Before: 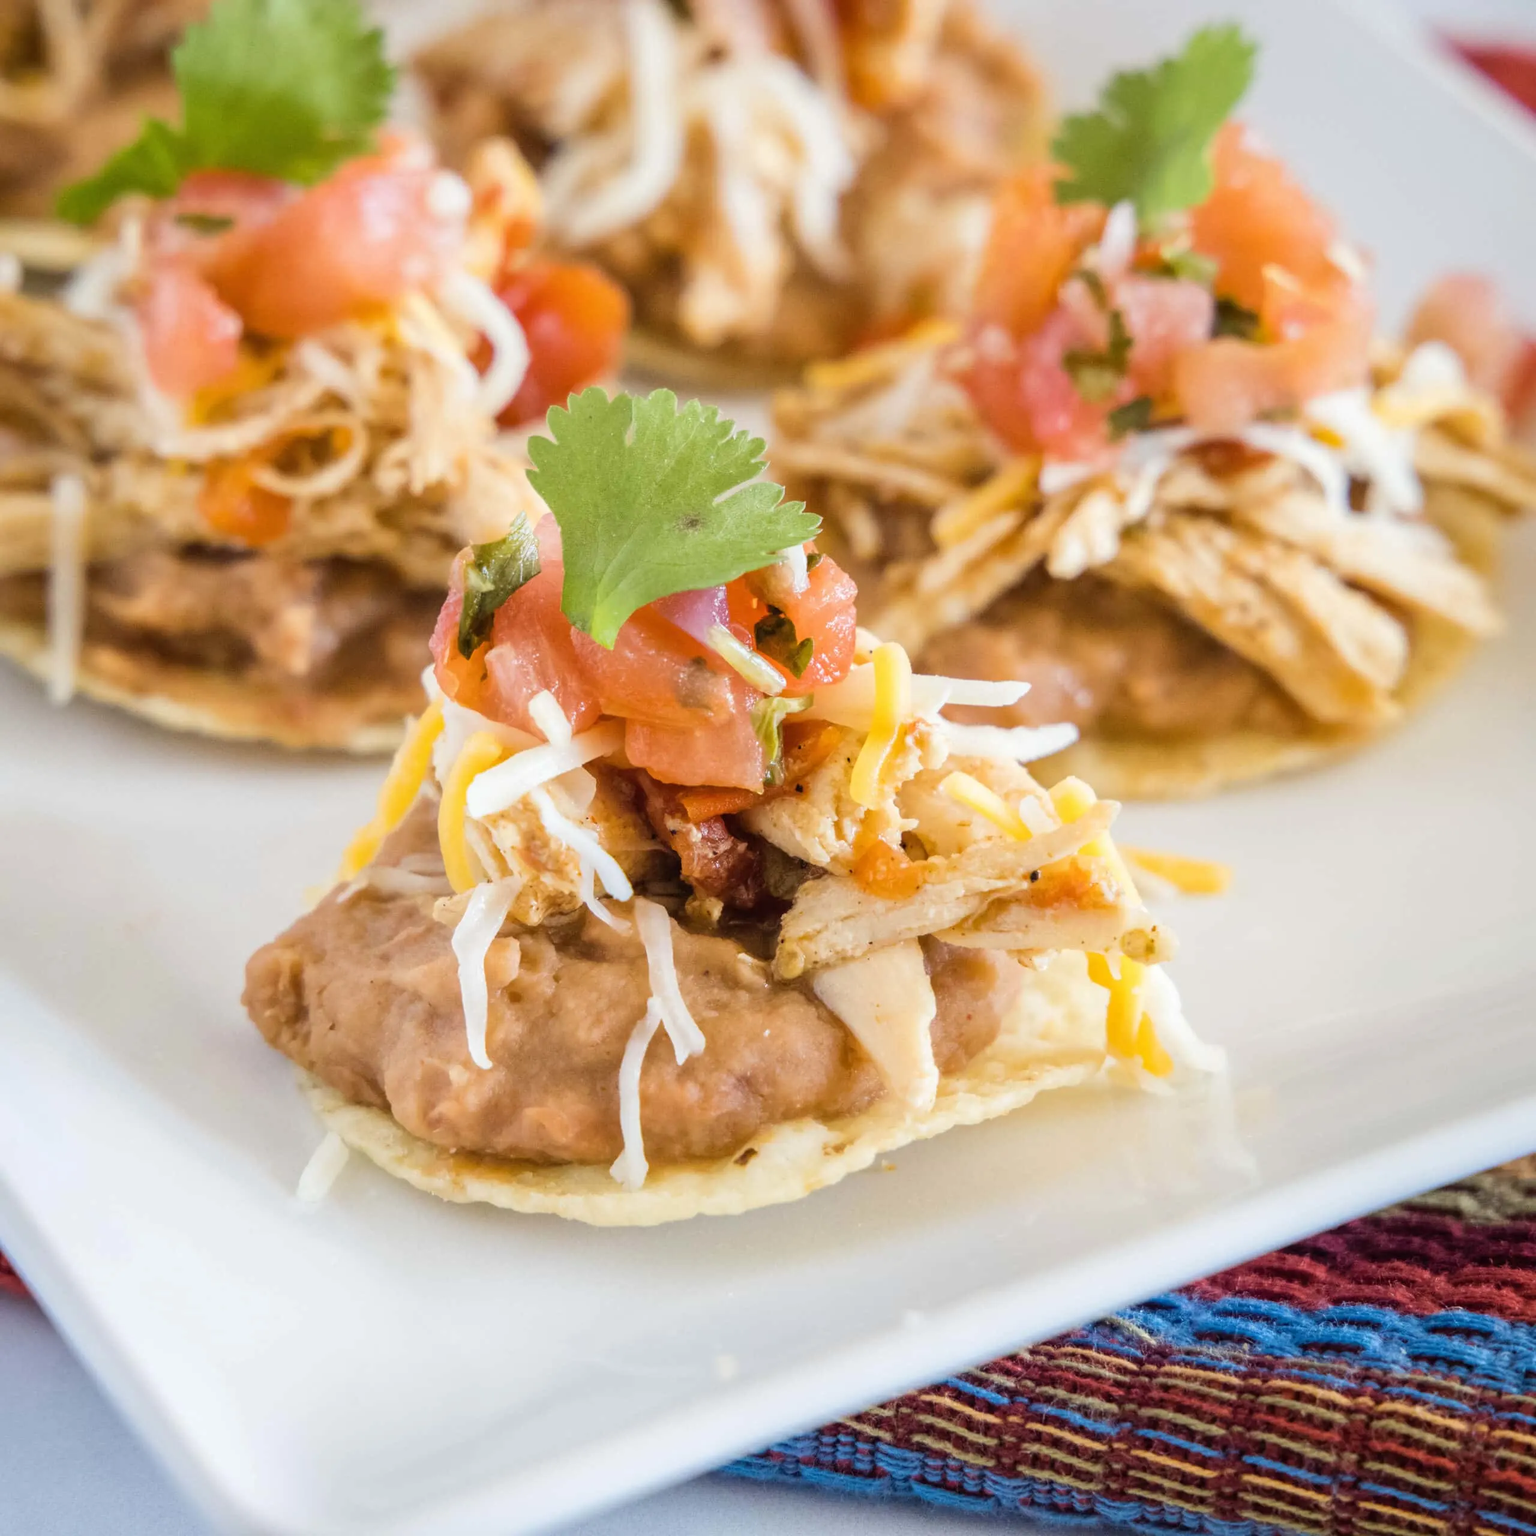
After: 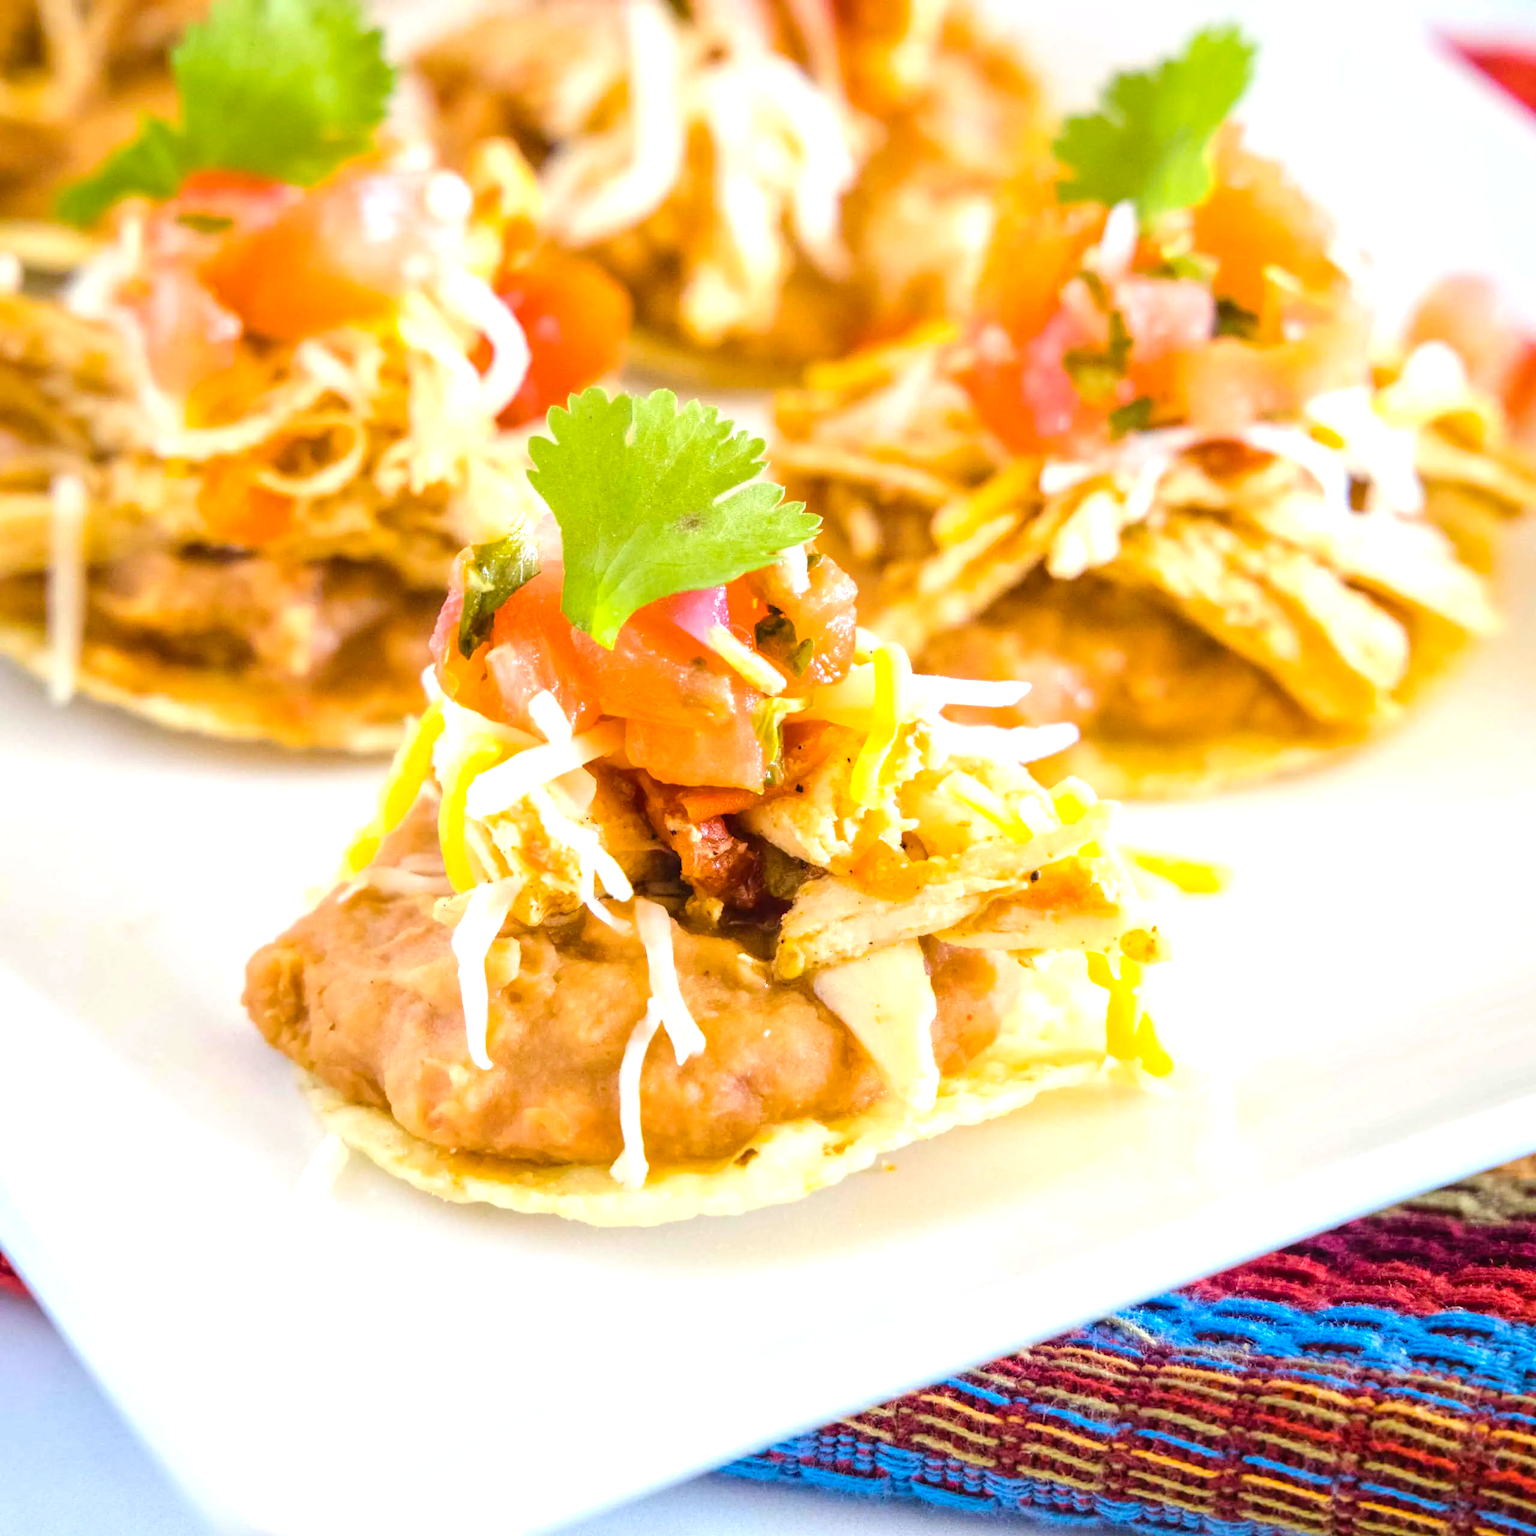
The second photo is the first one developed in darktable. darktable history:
exposure: black level correction 0, exposure 0.7 EV, compensate exposure bias true, compensate highlight preservation false
color balance rgb: perceptual saturation grading › global saturation 25%, perceptual brilliance grading › mid-tones 10%, perceptual brilliance grading › shadows 15%, global vibrance 20%
